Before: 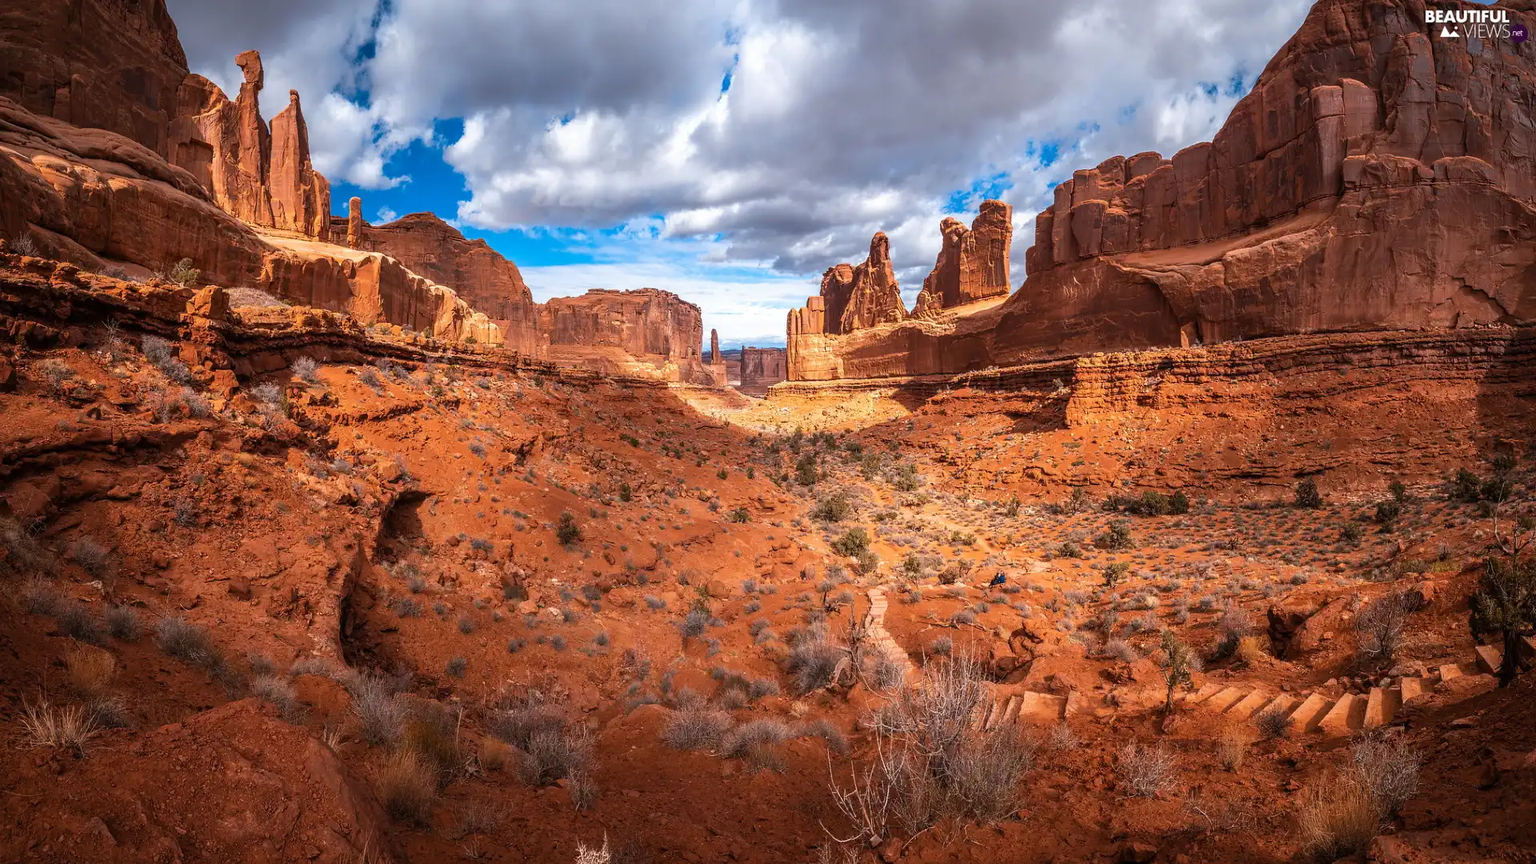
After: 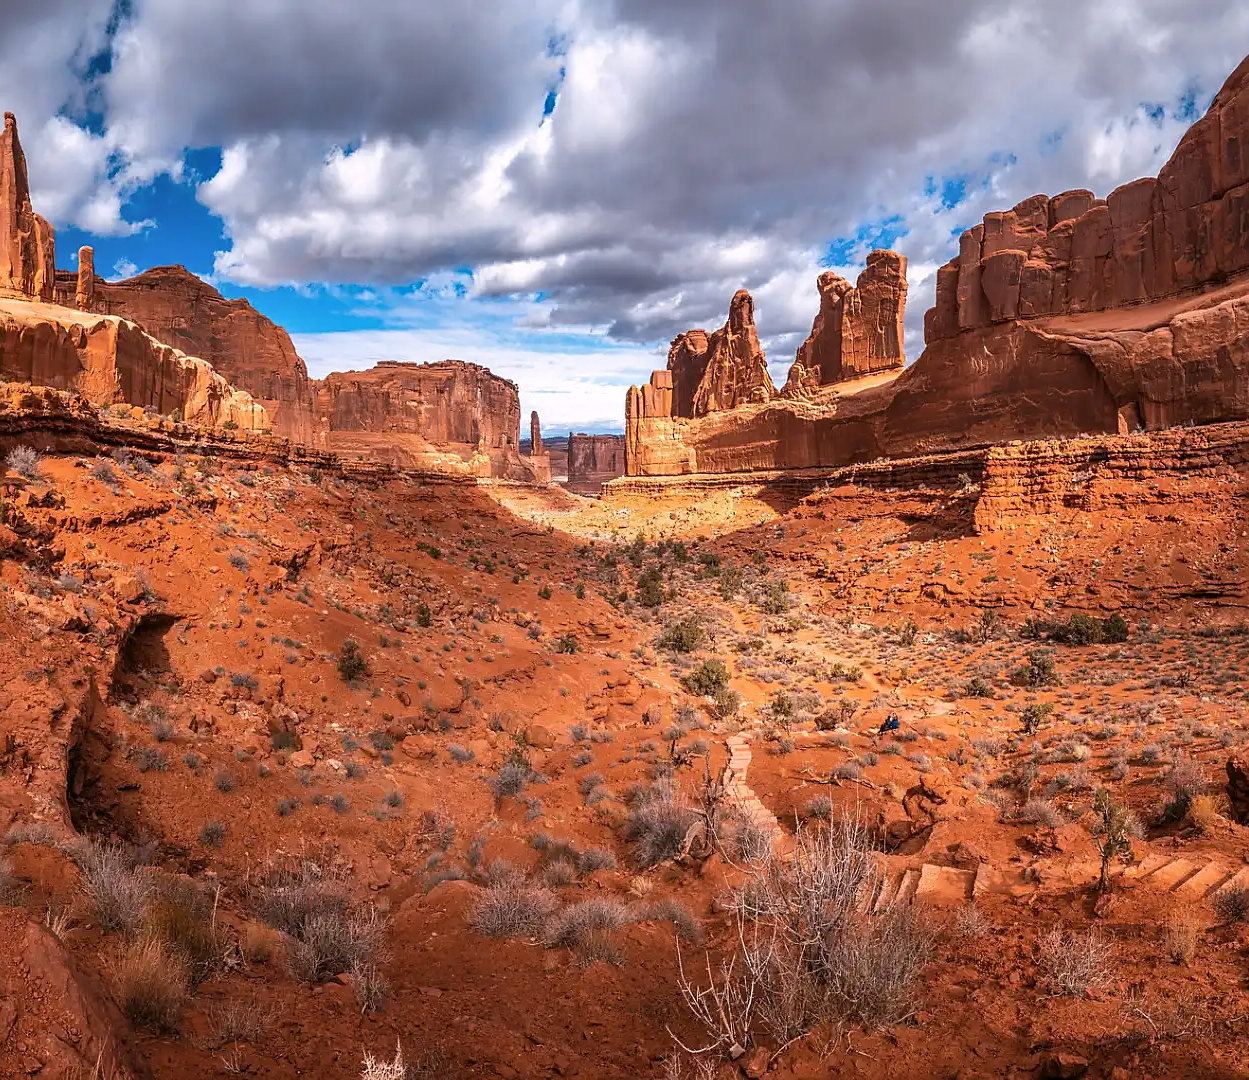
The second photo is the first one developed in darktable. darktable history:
crop and rotate: left 18.674%, right 16.261%
sharpen: radius 1.827, amount 0.395, threshold 1.356
color correction: highlights a* 3.16, highlights b* -1.14, shadows a* -0.069, shadows b* 2.16, saturation 0.976
shadows and highlights: soften with gaussian
